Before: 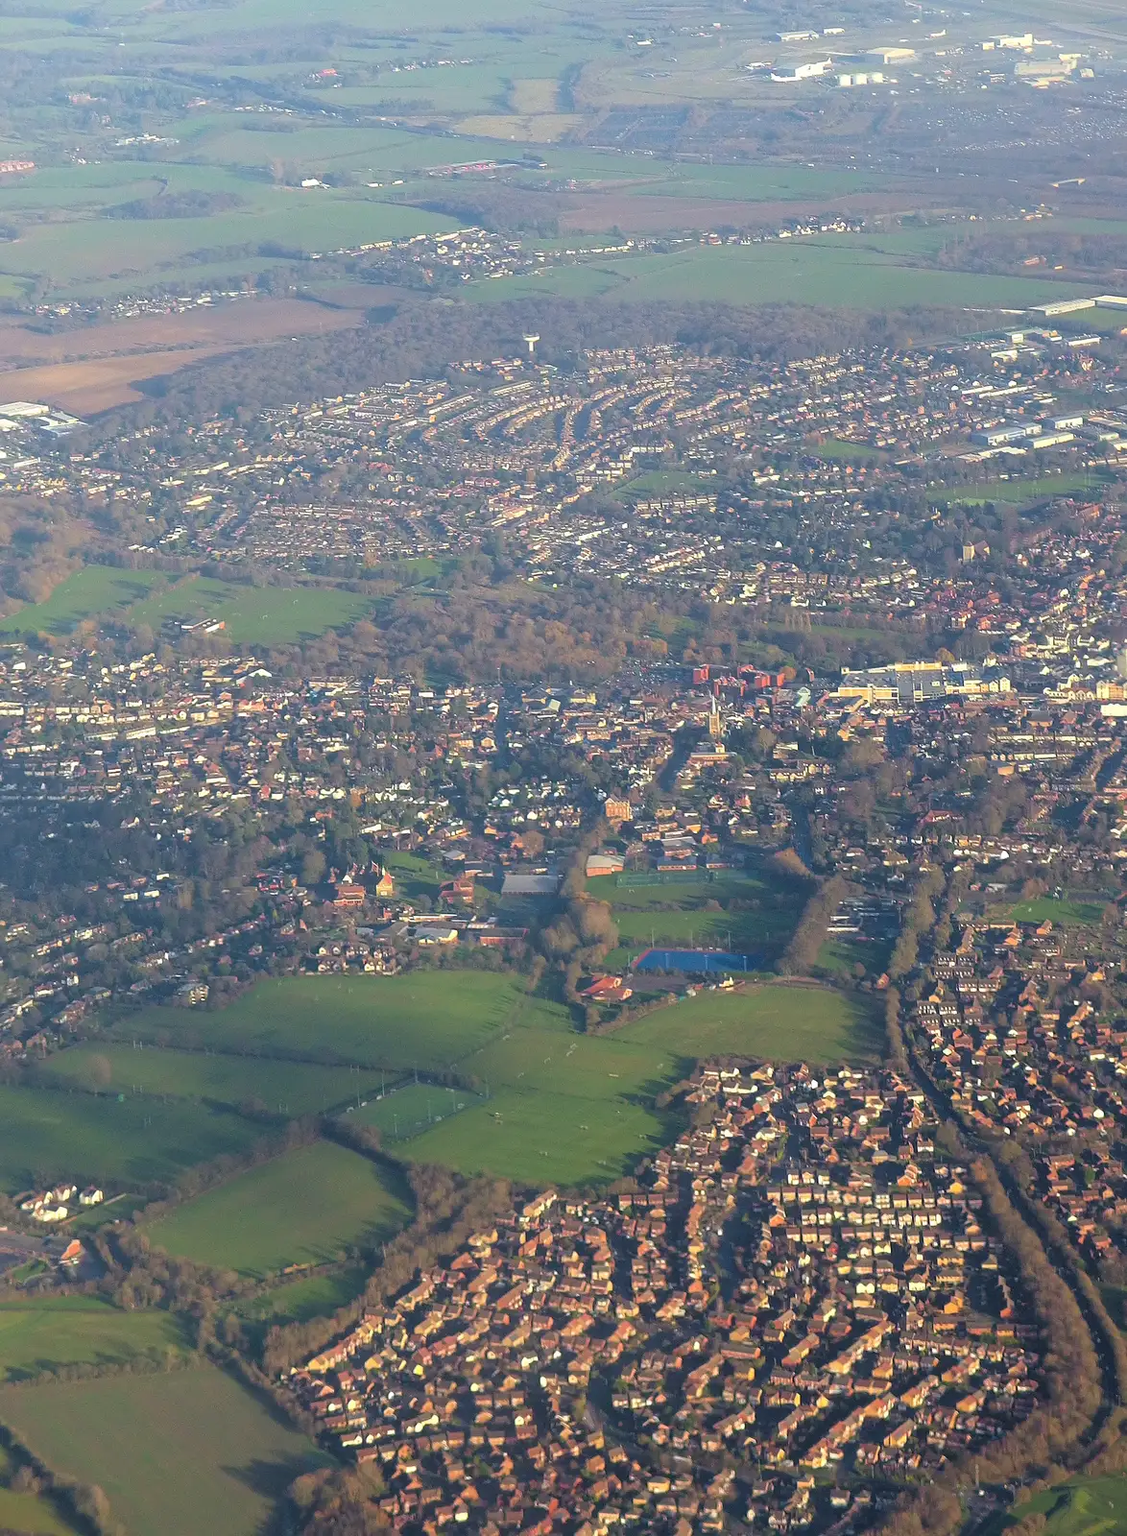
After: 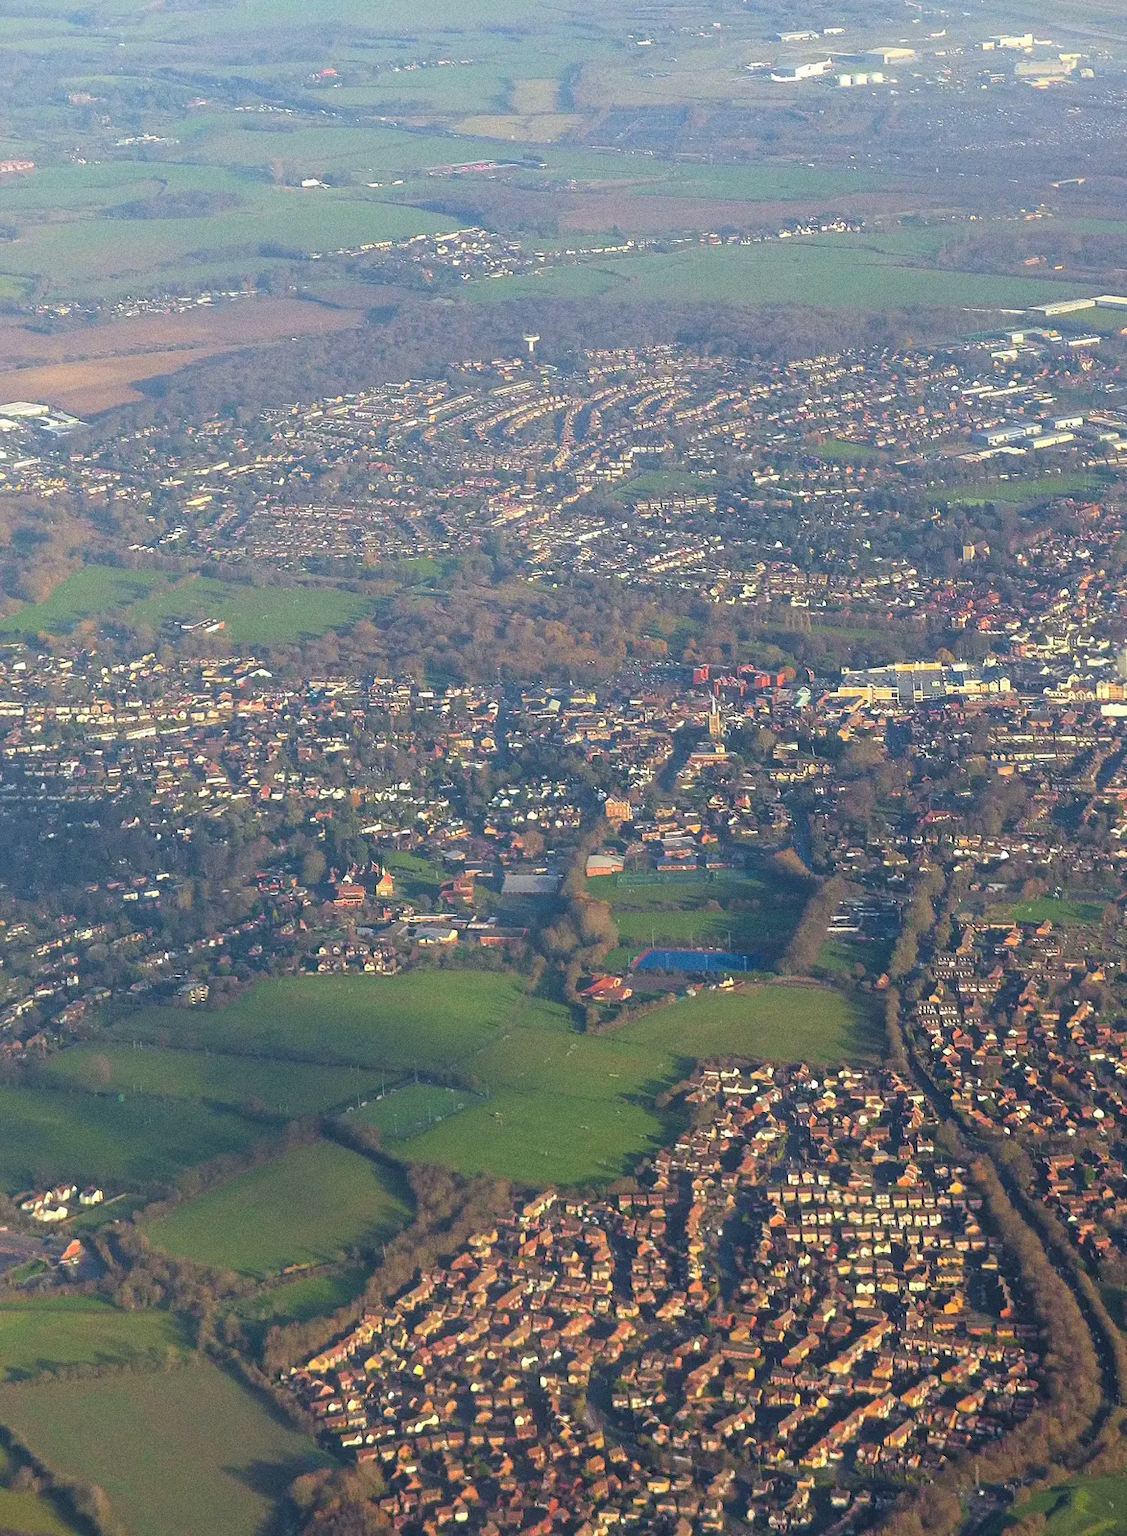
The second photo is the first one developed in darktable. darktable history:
grain: strength 26%
contrast brightness saturation: contrast 0.04, saturation 0.07
